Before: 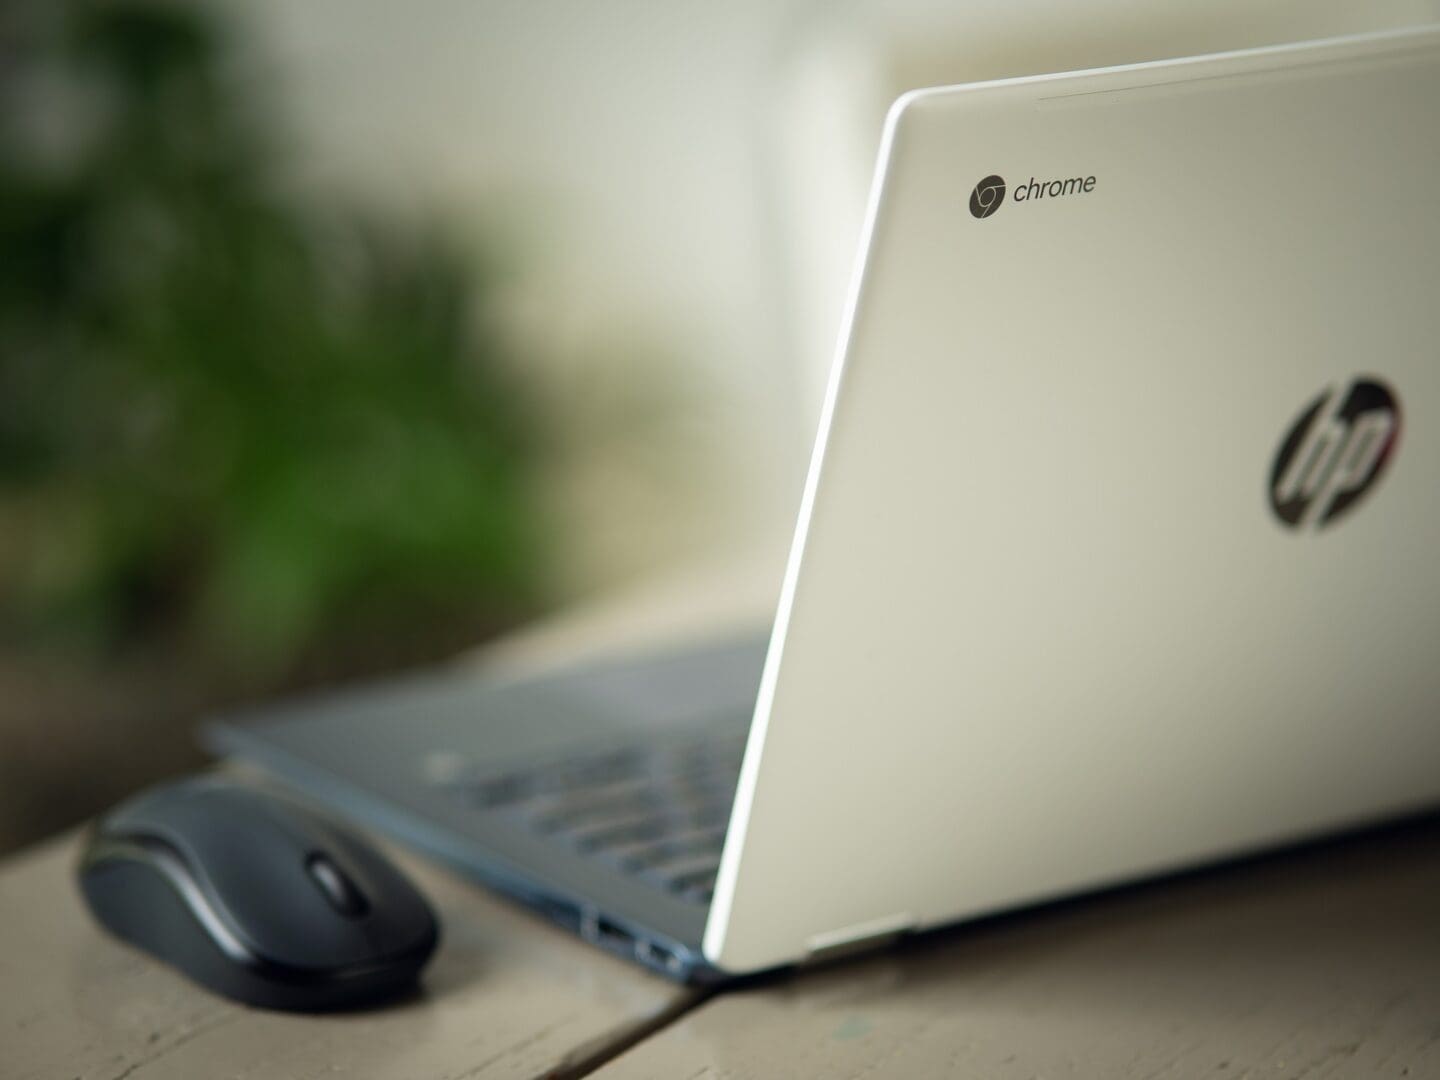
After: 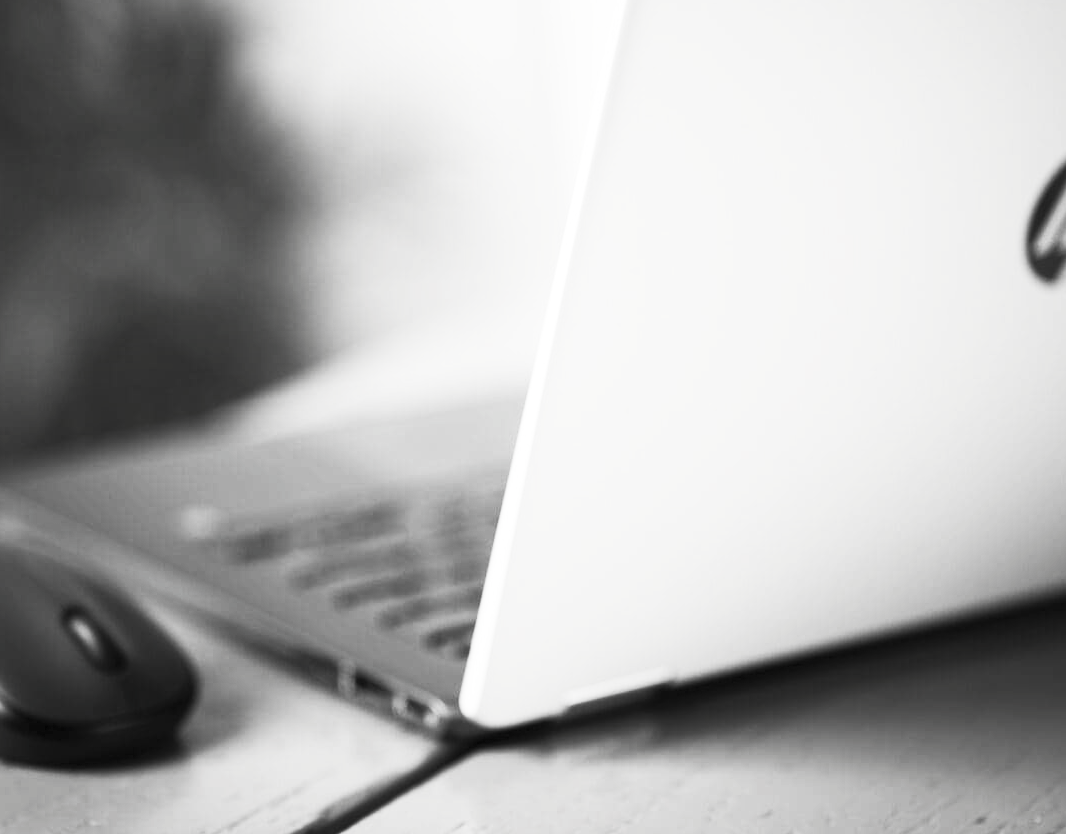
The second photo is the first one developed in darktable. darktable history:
contrast brightness saturation: contrast 0.516, brightness 0.459, saturation -0.992
crop: left 16.881%, top 22.704%, right 9.034%
